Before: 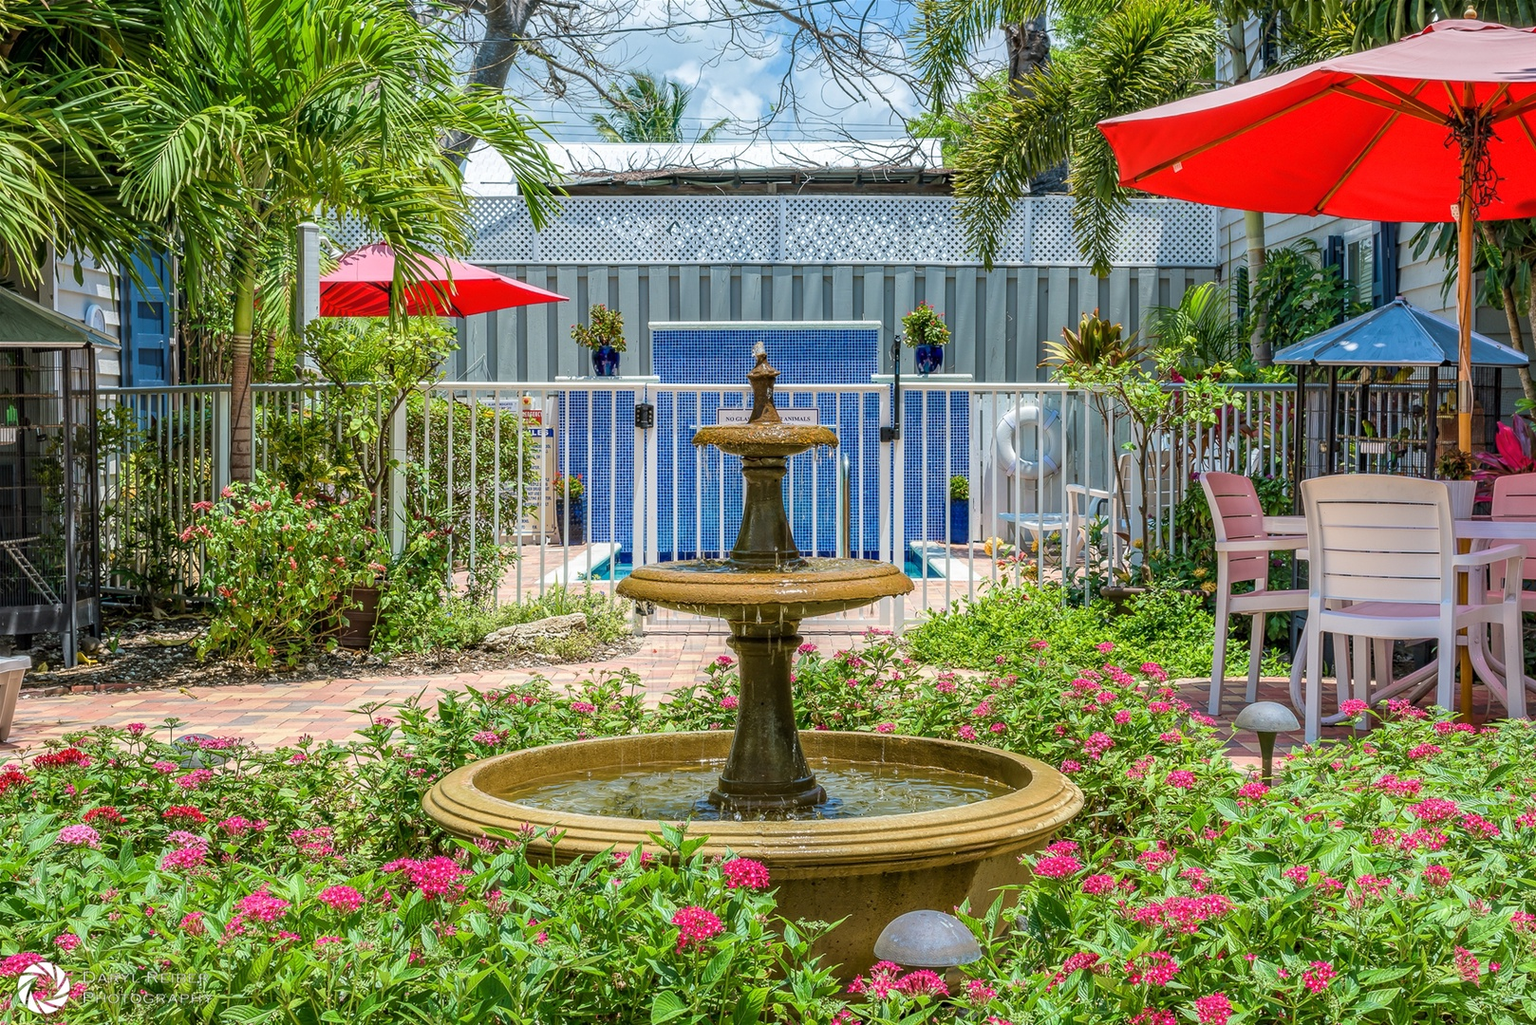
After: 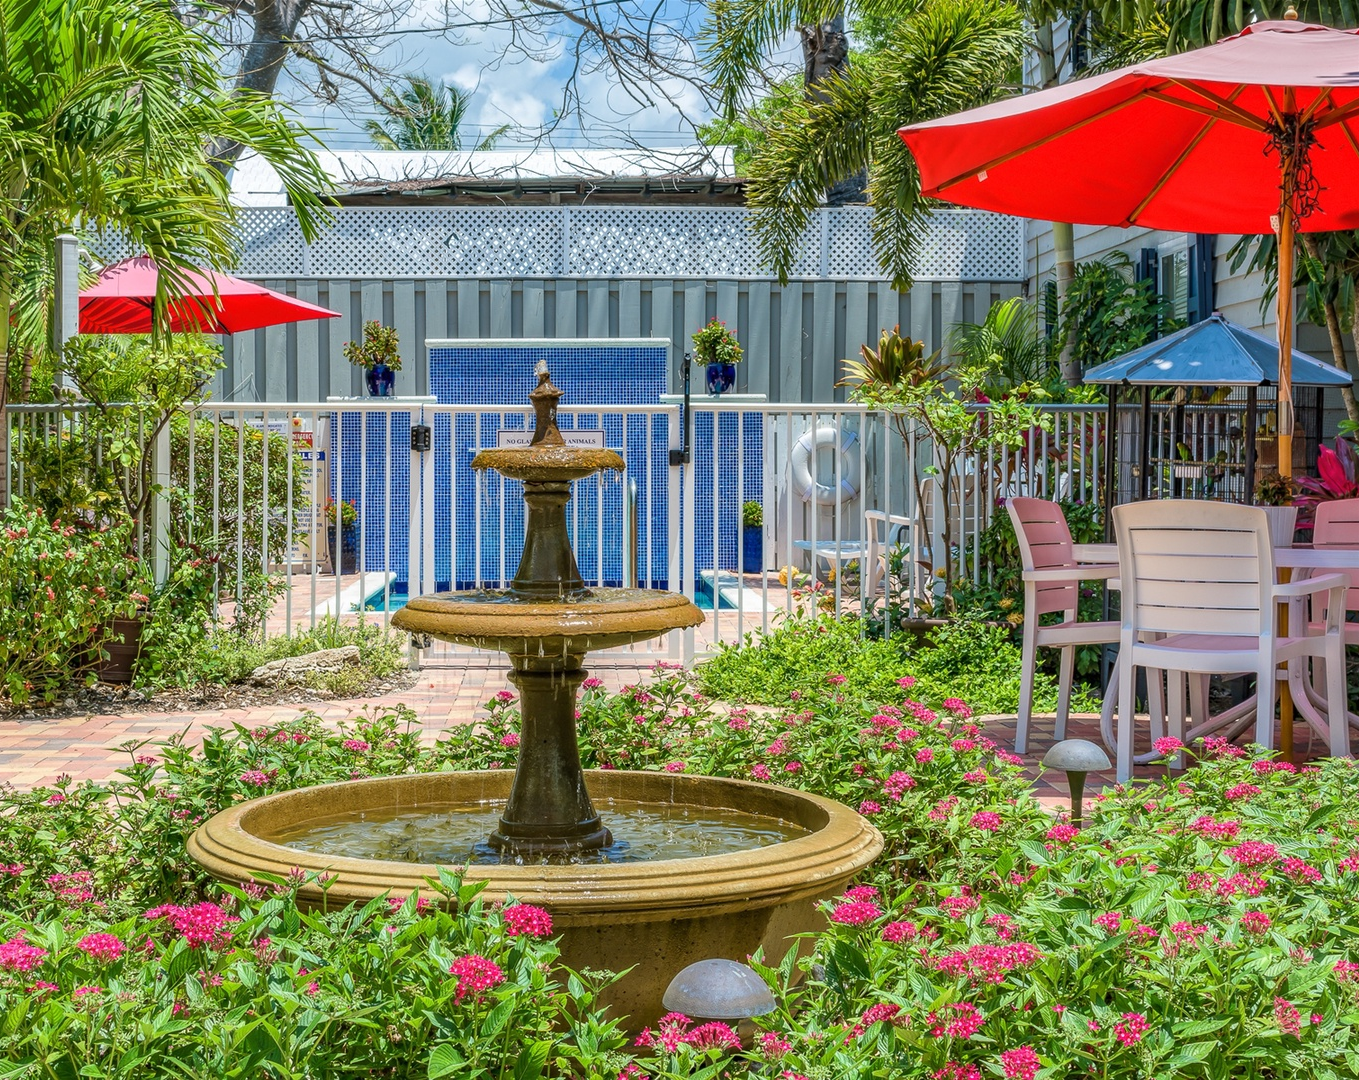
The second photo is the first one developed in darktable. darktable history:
crop: left 15.978%
